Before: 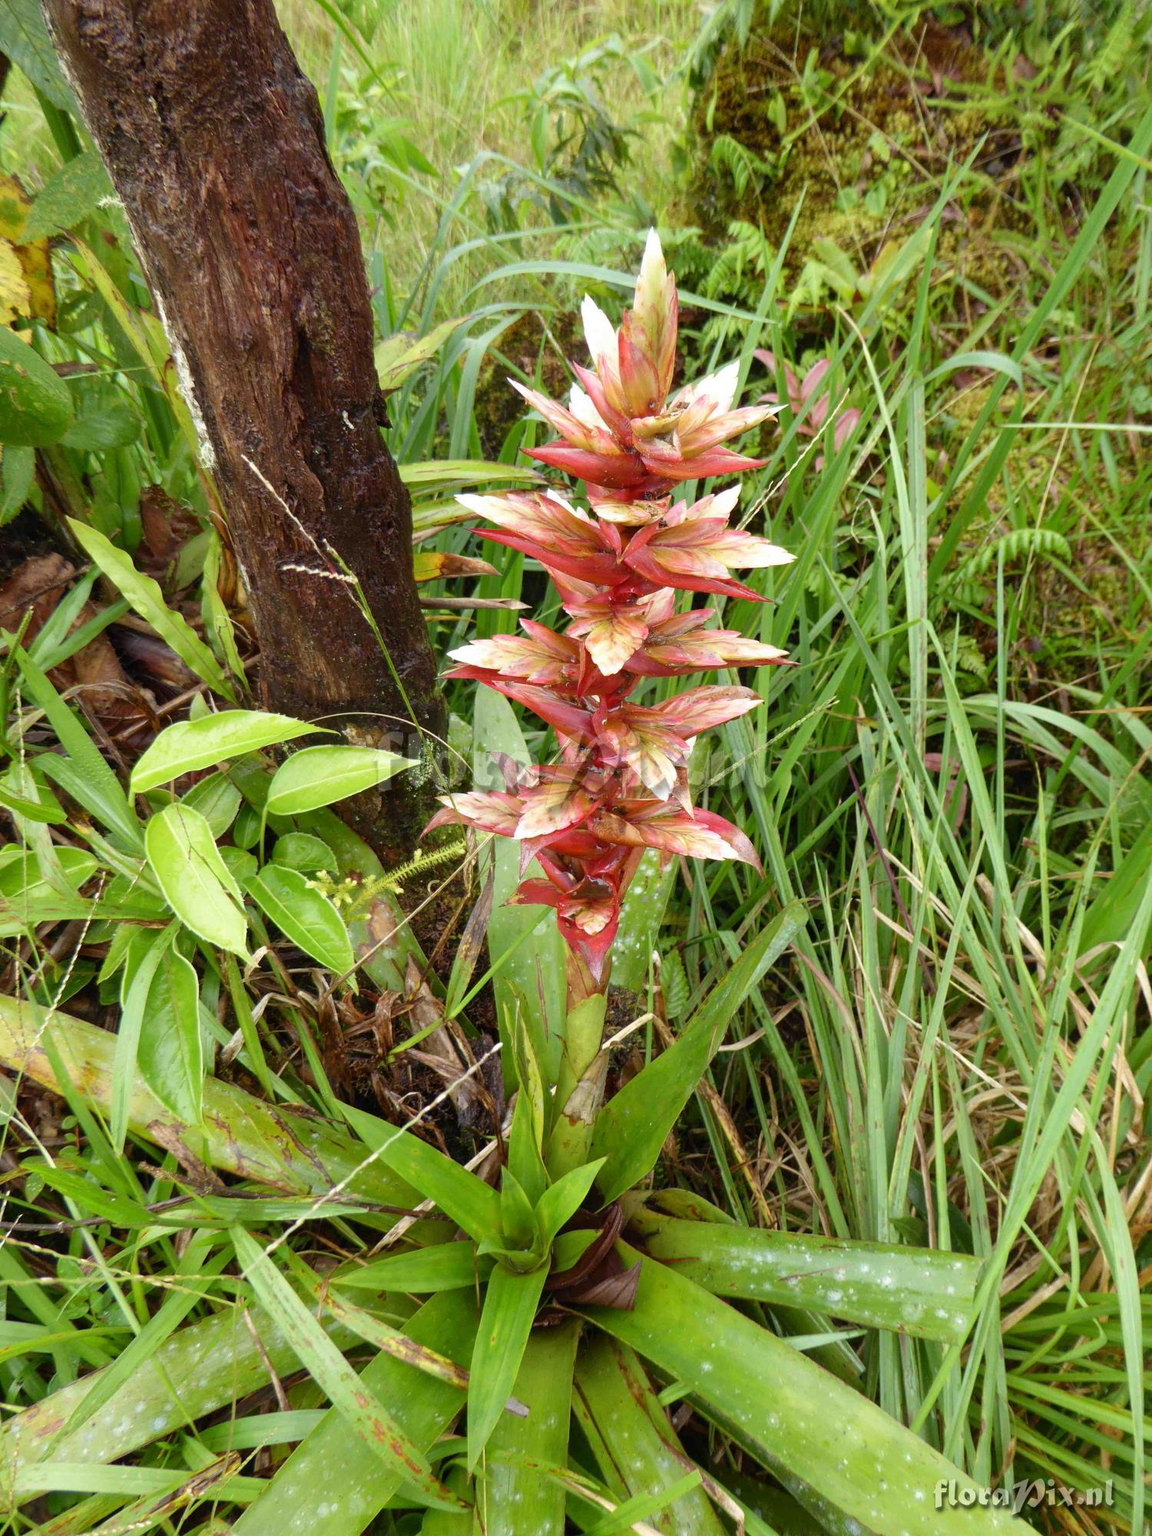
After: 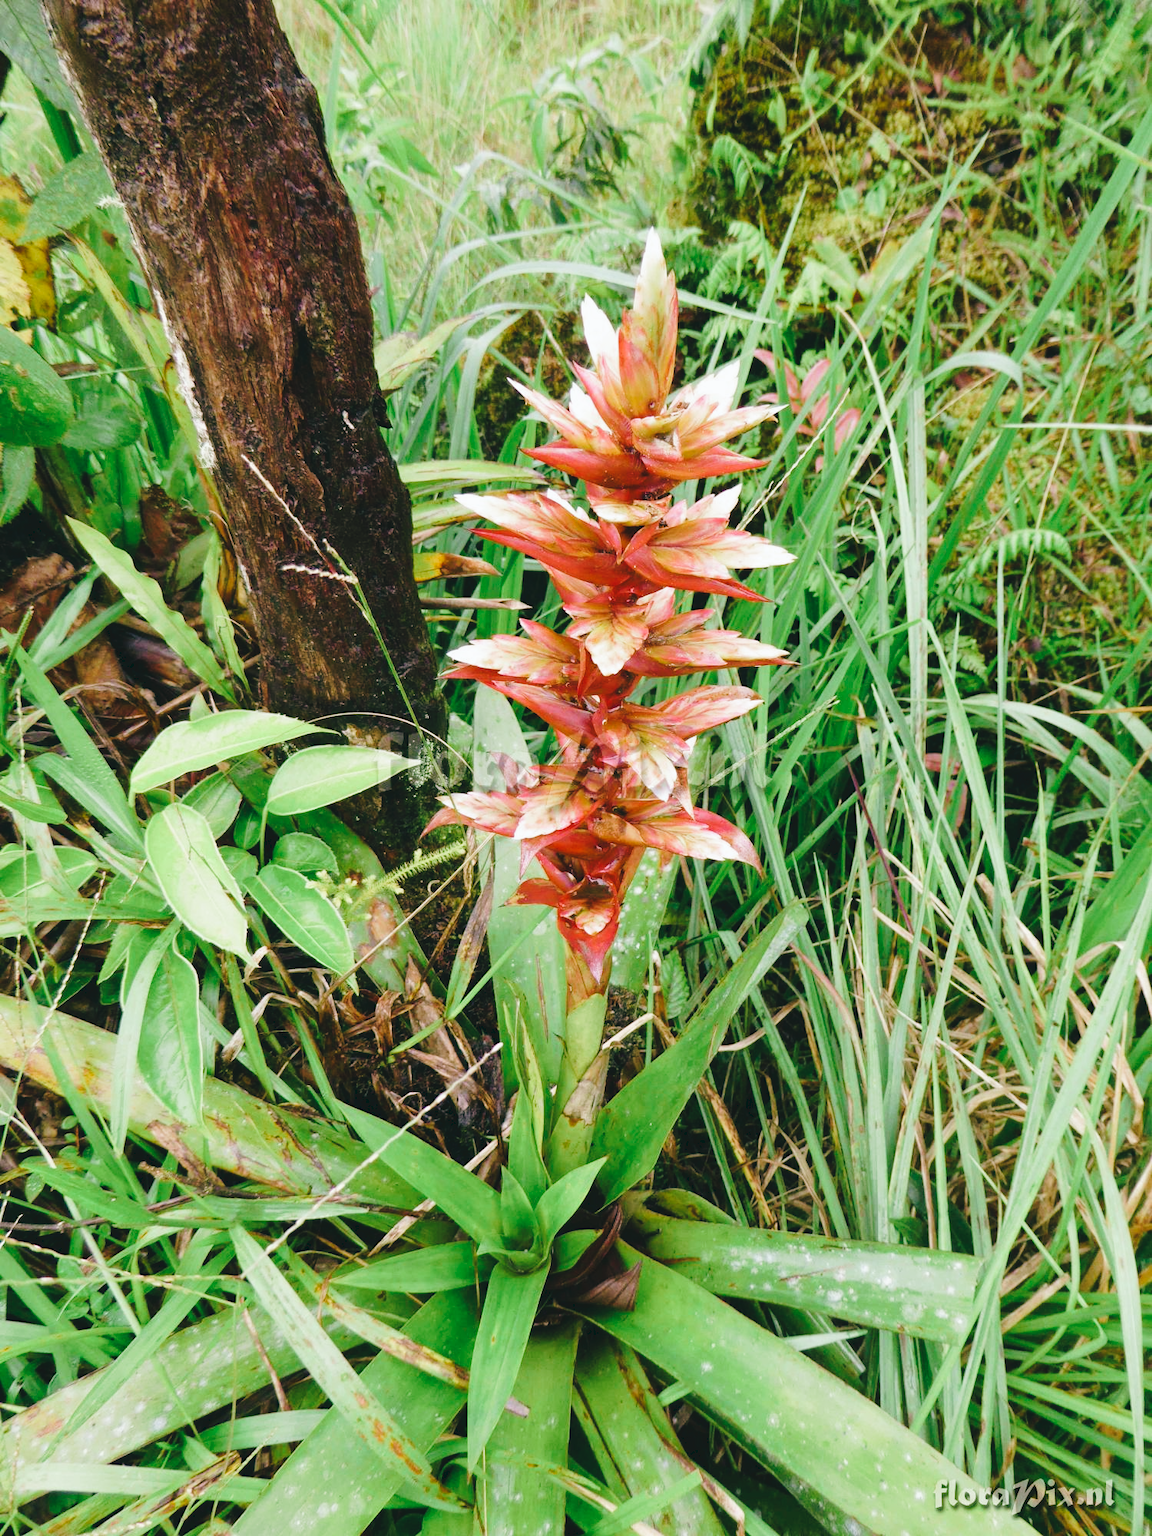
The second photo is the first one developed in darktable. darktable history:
tone curve: curves: ch0 [(0, 0) (0.003, 0.072) (0.011, 0.073) (0.025, 0.072) (0.044, 0.076) (0.069, 0.089) (0.1, 0.103) (0.136, 0.123) (0.177, 0.158) (0.224, 0.21) (0.277, 0.275) (0.335, 0.372) (0.399, 0.463) (0.468, 0.556) (0.543, 0.633) (0.623, 0.712) (0.709, 0.795) (0.801, 0.869) (0.898, 0.942) (1, 1)], preserve colors none
color look up table: target L [91.12, 91.92, 90.42, 91.49, 88.13, 83.73, 74.55, 66.47, 62.88, 59.35, 45.97, 24.75, 200.09, 77.04, 67.91, 68.16, 63.95, 53.23, 55.35, 48.51, 48.42, 43.69, 43.91, 38.92, 33, 26.82, 16.76, 15.87, 94.98, 76.98, 77.4, 70.61, 65.66, 54.8, 51.01, 48.81, 38.44, 39.08, 36.74, 35.69, 17.89, 11.99, 3.413, 95.25, 85.86, 77.15, 59.49, 51.07, 39.92], target a [-4.637, -31.21, -32.04, -27.97, -57.63, -18.9, -11.44, -25.62, -60.1, -32.06, -40.02, -24.08, 0, 9.117, 36.79, 29.02, 3.519, 52.72, 28.66, 72.64, 49.33, 1.658, 22.17, 14.86, 43.7, 25.24, 25.01, -5.512, 3.659, 31.63, 12.81, 24.12, 56.34, 71.96, 78.61, 25.44, 23.55, 38.26, 51.17, 56.79, 7.682, 39.91, -9.416, -7.355, -22.51, -8.67, -17.8, -8.944, -19.85], target b [14.41, 38.85, 20.13, 8.83, 30.3, 8.11, 5.165, 26.17, 38.98, 7.343, 33.54, 18.36, 0, 70.98, 27.07, 57.23, 57.49, 19.6, 34.43, 30.31, 50.29, 20.31, 42.63, 6.59, 14.85, 38.12, 5.412, 9.516, -5.024, -12.8, -7.97, -38.77, -29.63, -56.77, -34.8, -25.69, -80.81, -53.16, -15.17, -78.65, -29.23, -51.81, -6.516, -6.066, -13.54, -31.92, -19.9, -52.64, -8.391], num patches 49
